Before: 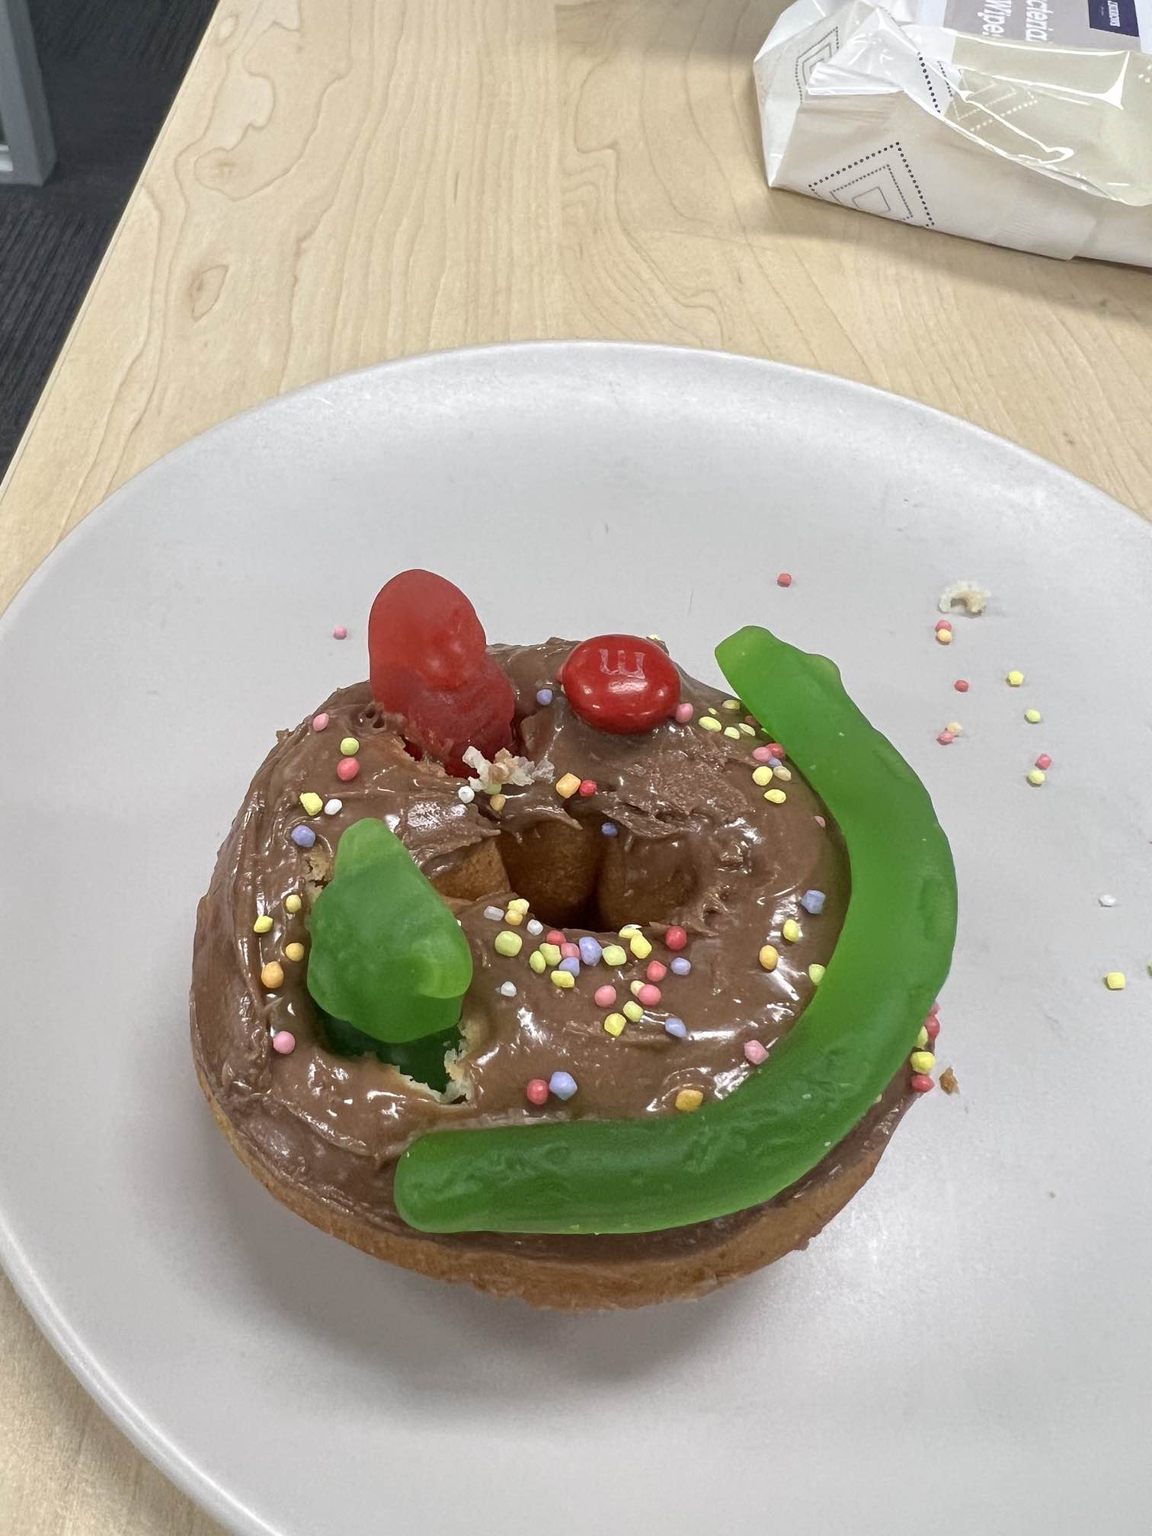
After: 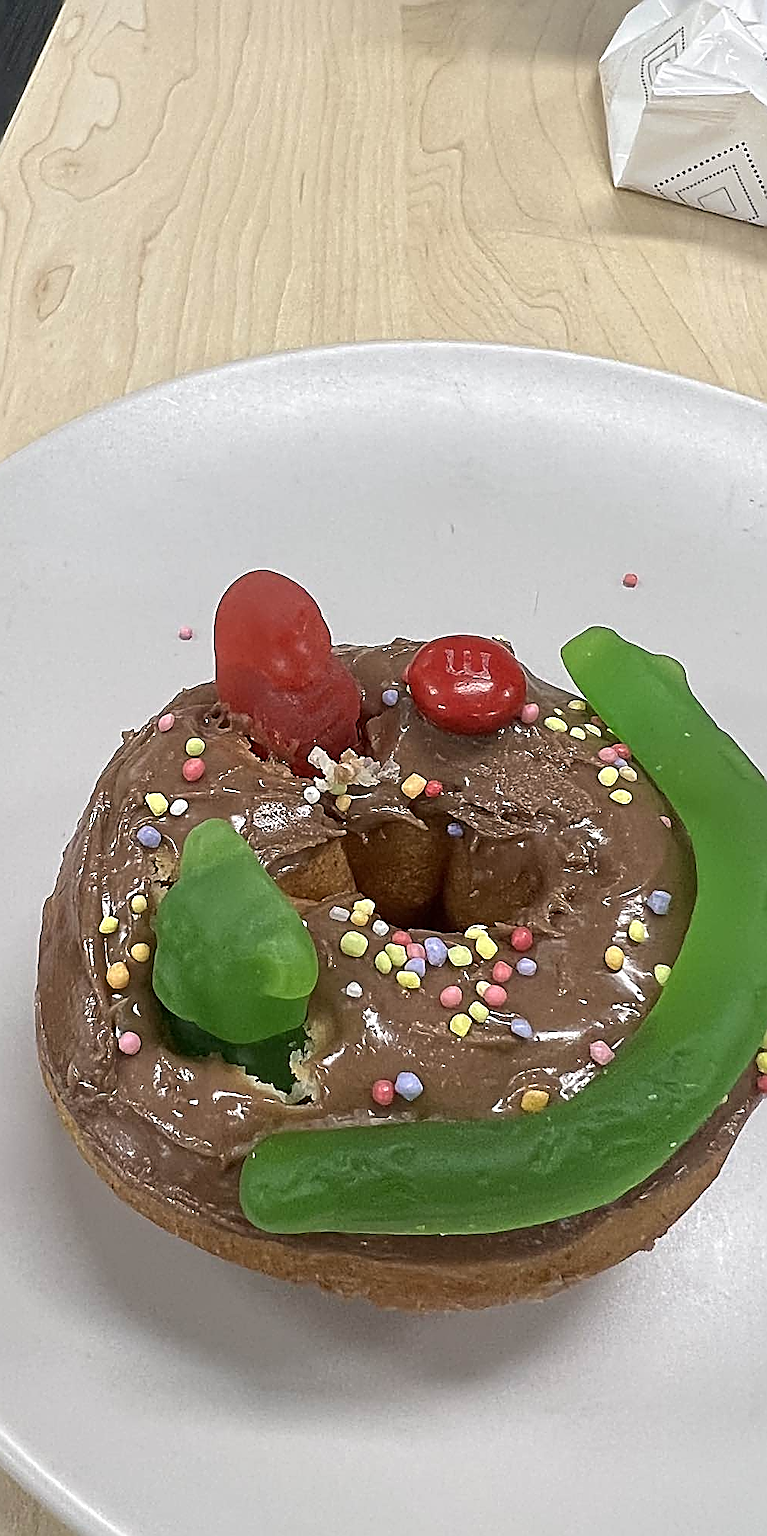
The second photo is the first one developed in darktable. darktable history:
crop and rotate: left 13.537%, right 19.796%
sharpen: amount 1.861
